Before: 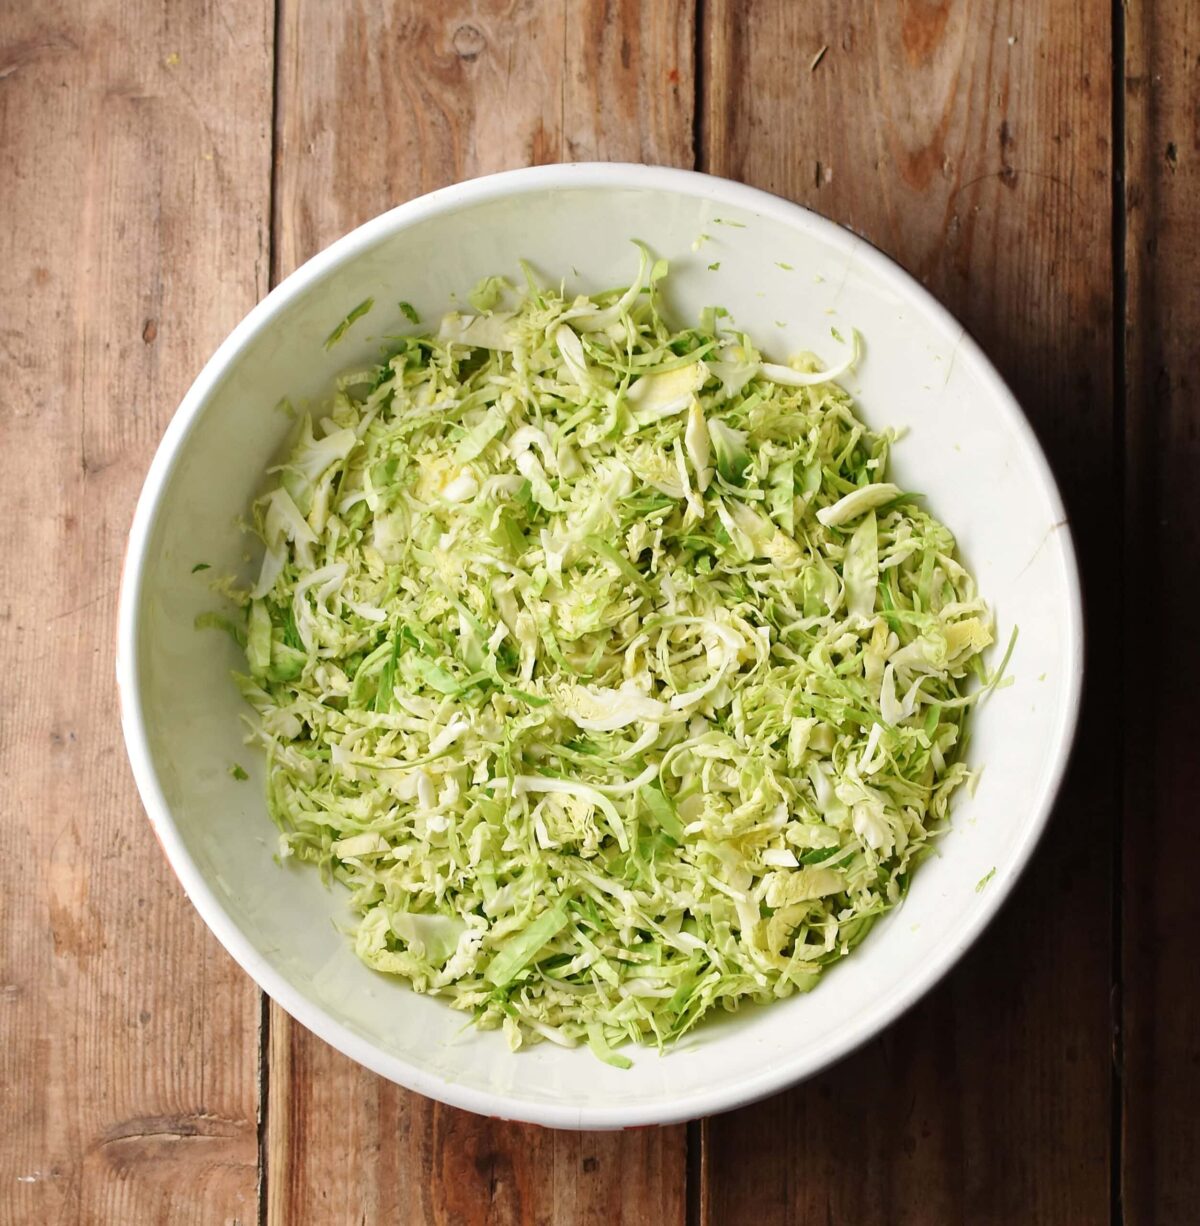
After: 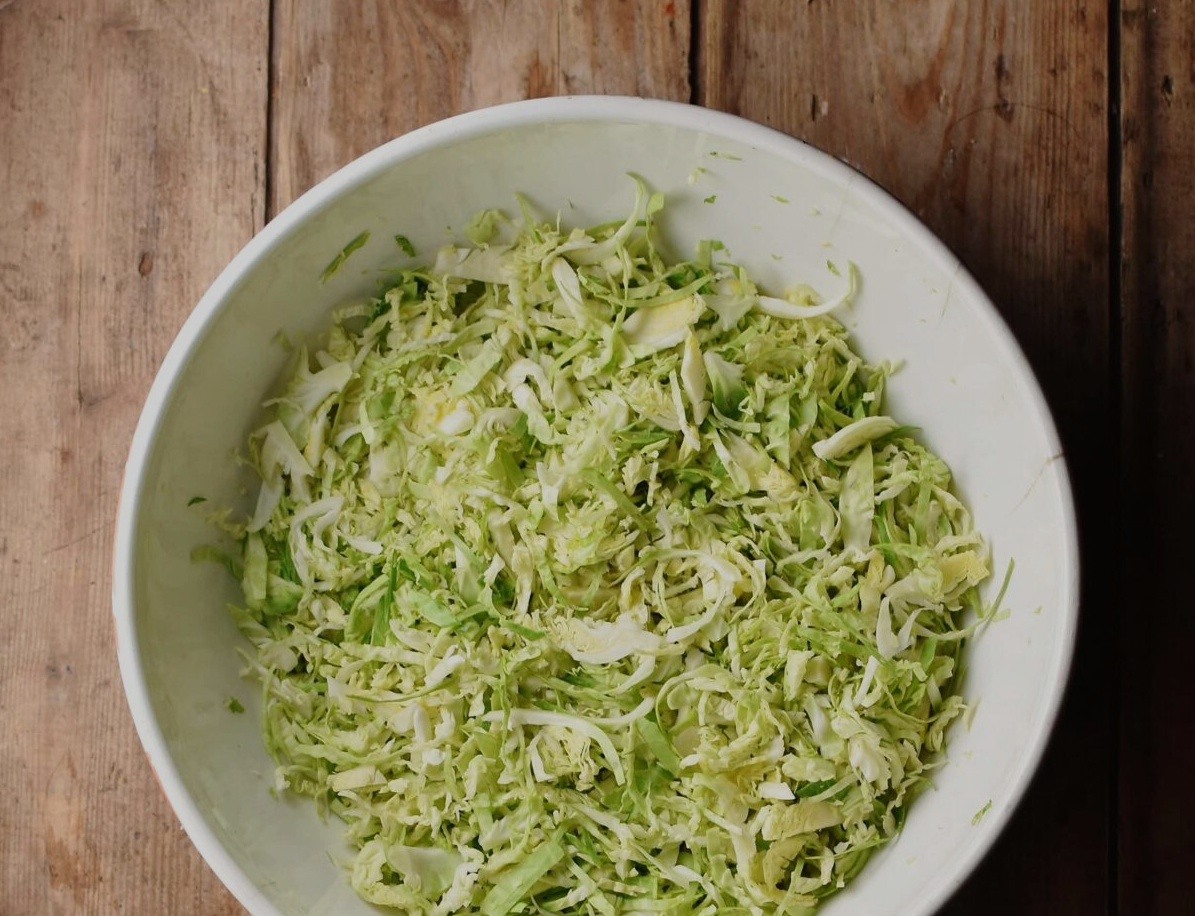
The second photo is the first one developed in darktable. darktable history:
crop: left 0.387%, top 5.469%, bottom 19.809%
exposure: black level correction 0, exposure -0.721 EV, compensate highlight preservation false
